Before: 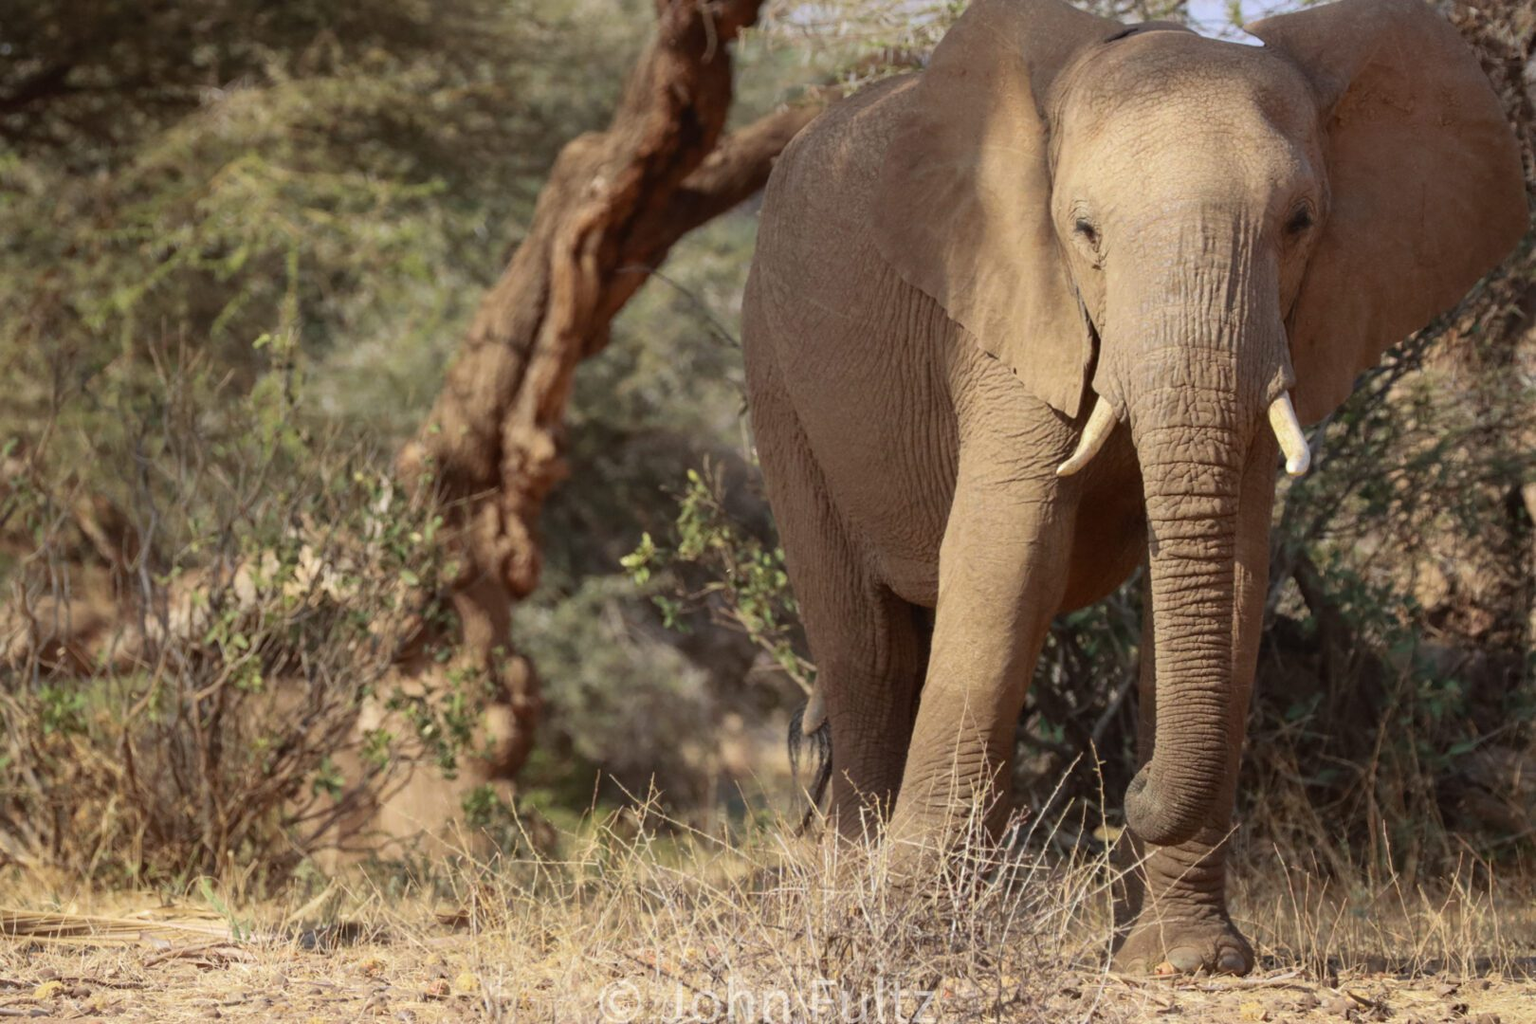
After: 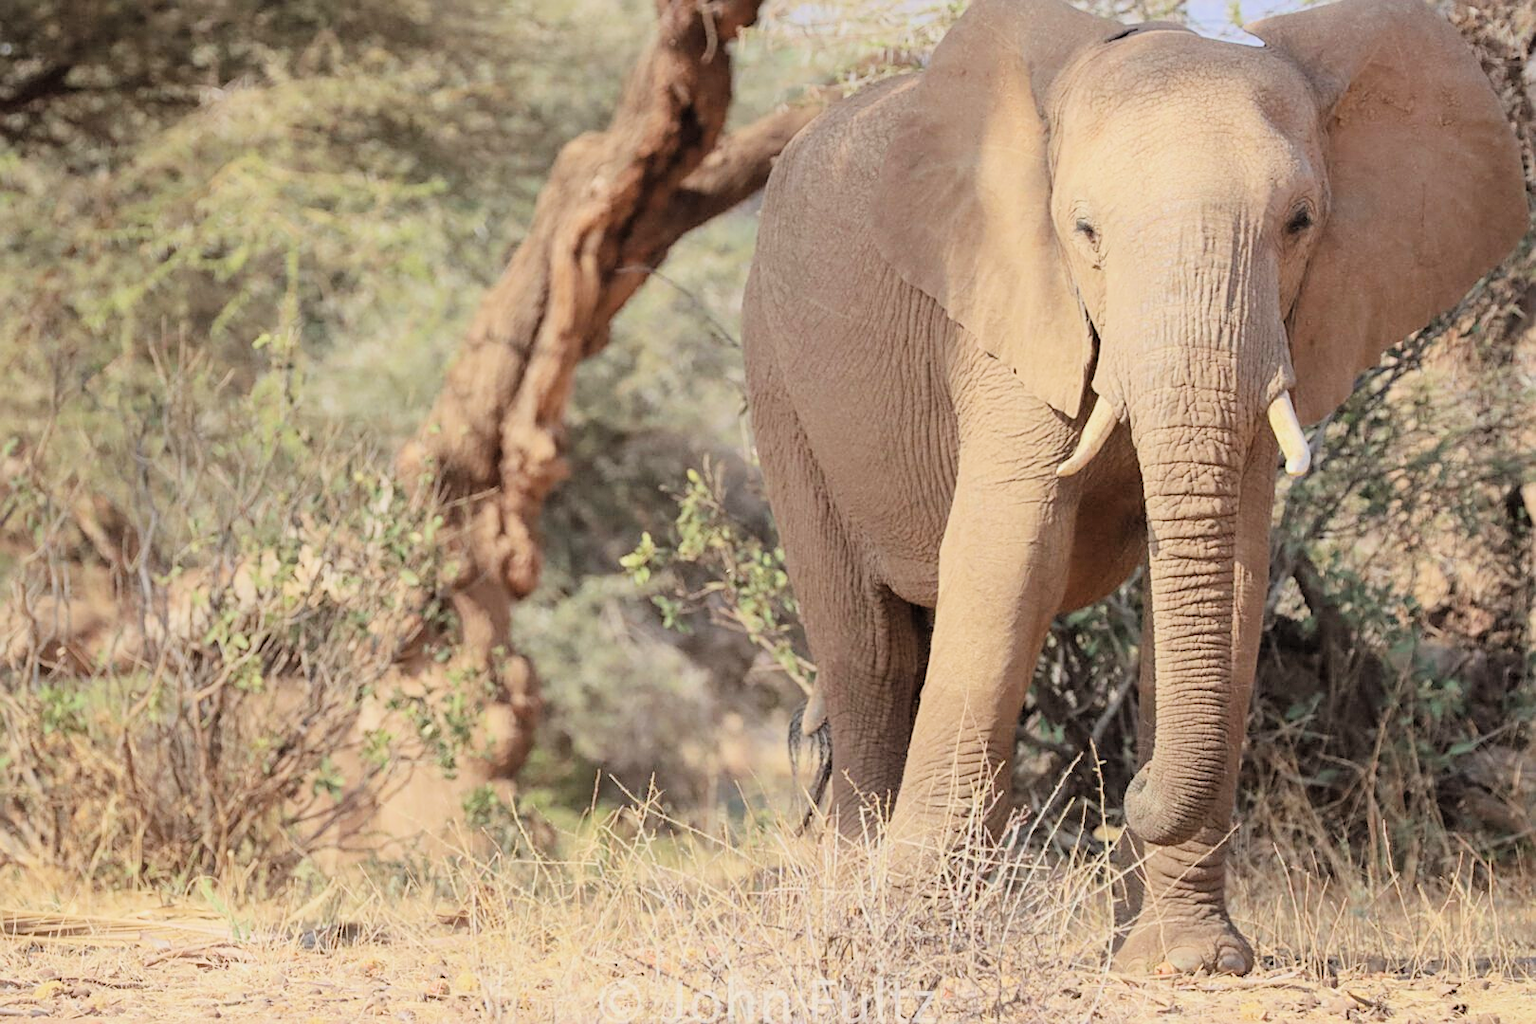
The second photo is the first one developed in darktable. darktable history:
color correction: highlights b* 0.011, saturation 0.8
exposure: black level correction 0, exposure 1.682 EV, compensate highlight preservation false
sharpen: on, module defaults
filmic rgb: middle gray luminance 17.78%, black relative exposure -7.5 EV, white relative exposure 8.48 EV, target black luminance 0%, hardness 2.23, latitude 17.75%, contrast 0.891, highlights saturation mix 5.12%, shadows ↔ highlights balance 10.63%, color science v6 (2022)
